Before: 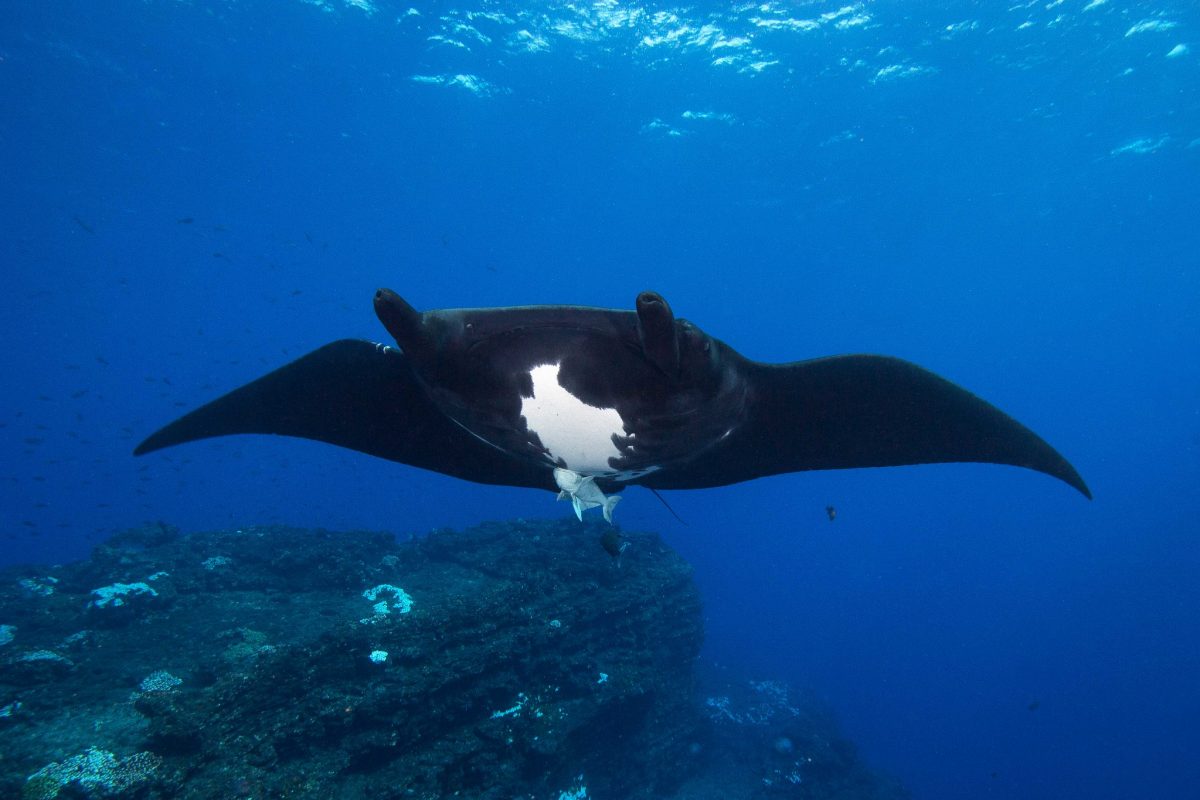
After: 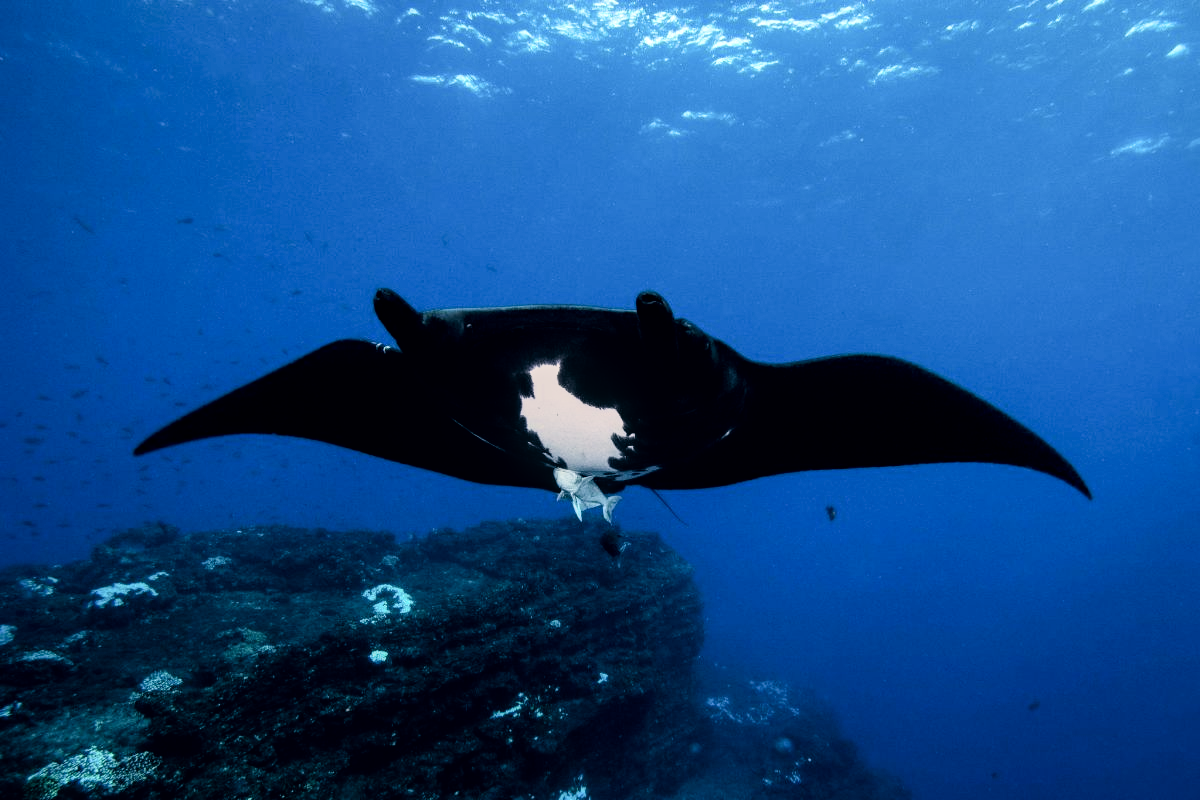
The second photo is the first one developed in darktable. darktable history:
color correction: highlights a* 5.35, highlights b* 5.32, shadows a* -4.31, shadows b* -5.26
local contrast: on, module defaults
filmic rgb: black relative exposure -3.77 EV, white relative exposure 2.39 EV, dynamic range scaling -49.76%, hardness 3.43, latitude 30.81%, contrast 1.784, iterations of high-quality reconstruction 0
